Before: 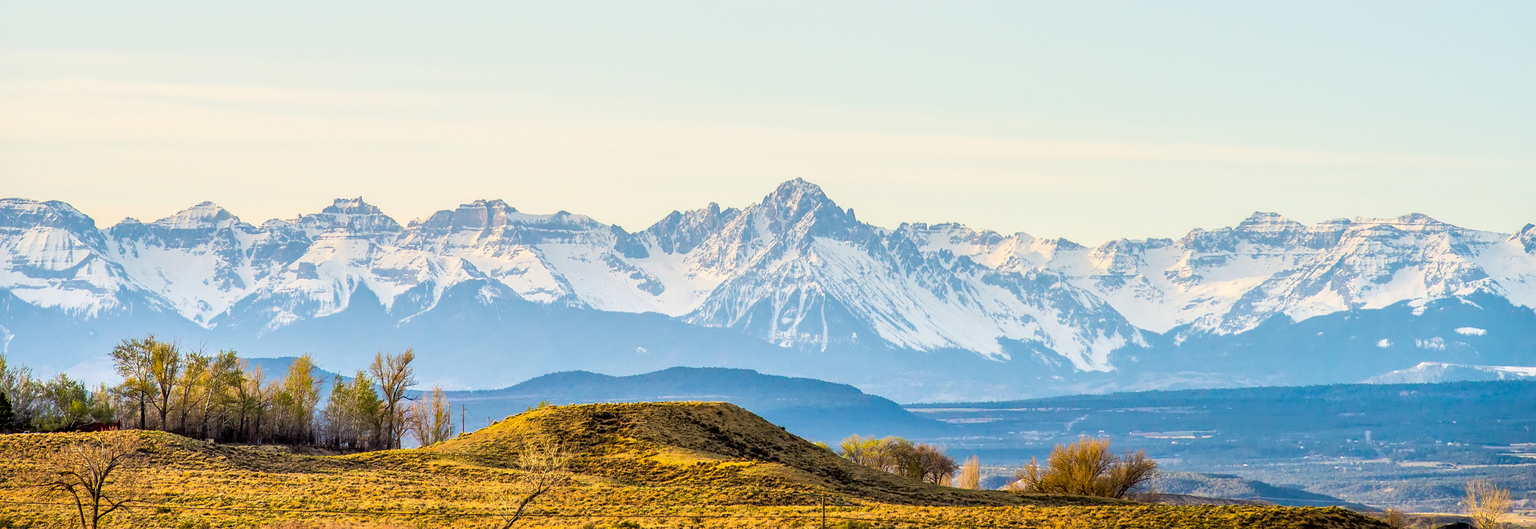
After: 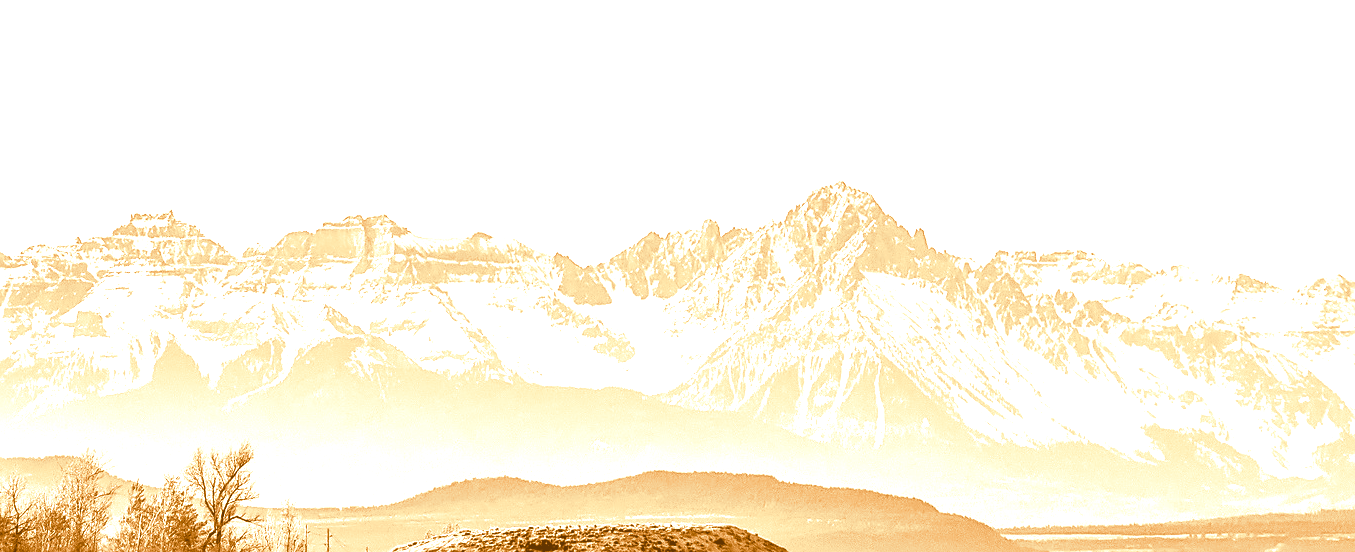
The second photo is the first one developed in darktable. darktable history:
crop: left 16.202%, top 11.208%, right 26.045%, bottom 20.557%
velvia: on, module defaults
exposure: compensate highlight preservation false
split-toning: shadows › hue 26°, shadows › saturation 0.92, highlights › hue 40°, highlights › saturation 0.92, balance -63, compress 0%
sharpen: on, module defaults
local contrast: on, module defaults
colorize: hue 36°, source mix 100%
